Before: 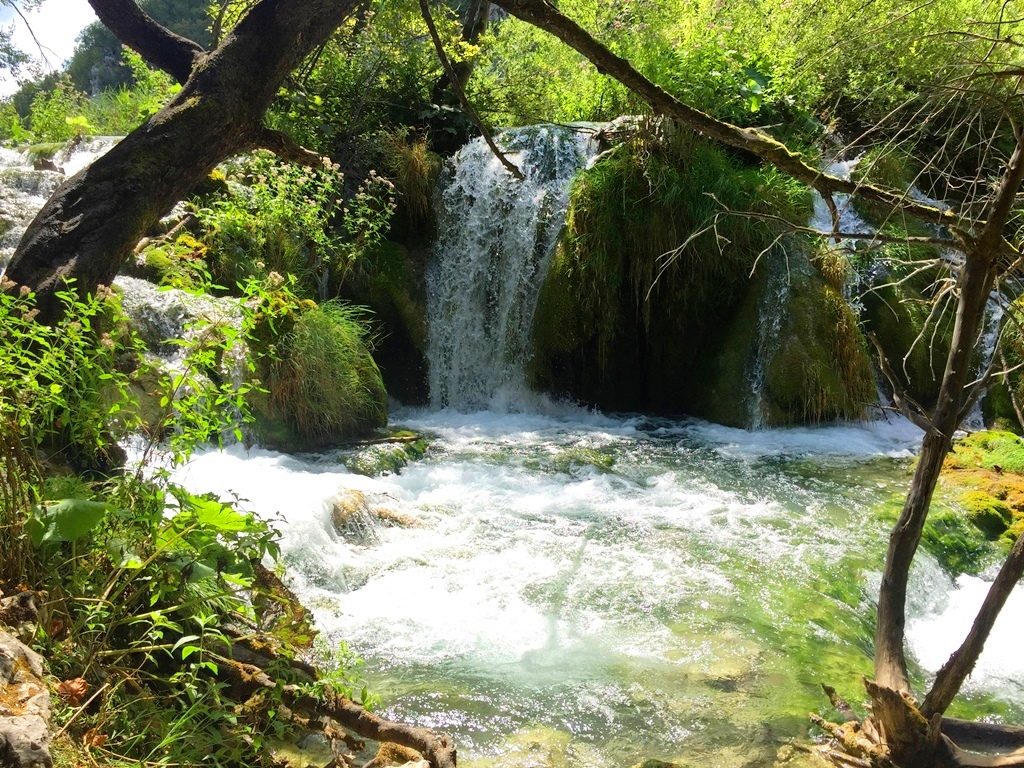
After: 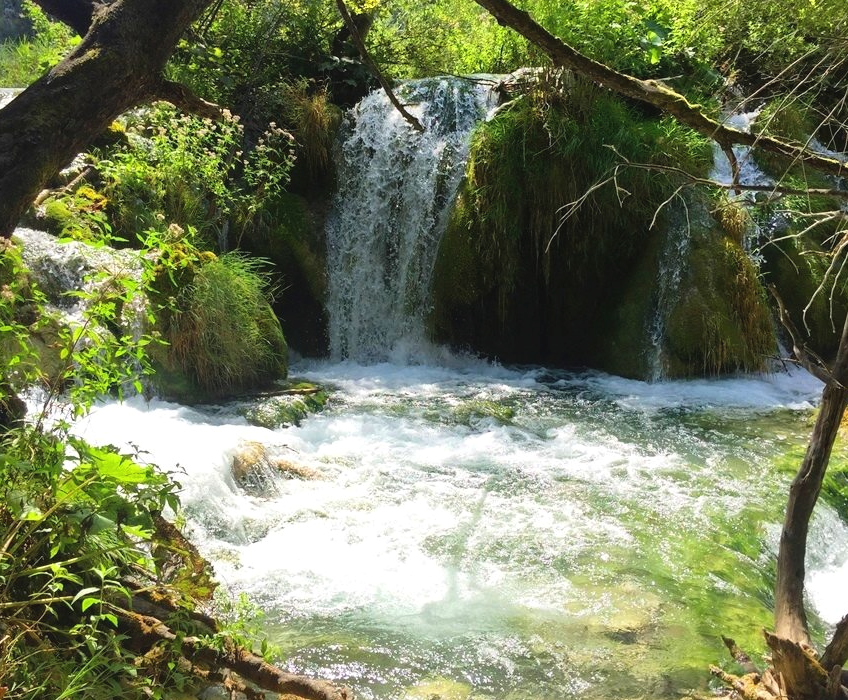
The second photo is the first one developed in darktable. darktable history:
exposure: black level correction -0.003, exposure 0.037 EV, compensate highlight preservation false
crop: left 9.837%, top 6.255%, right 7.28%, bottom 2.522%
